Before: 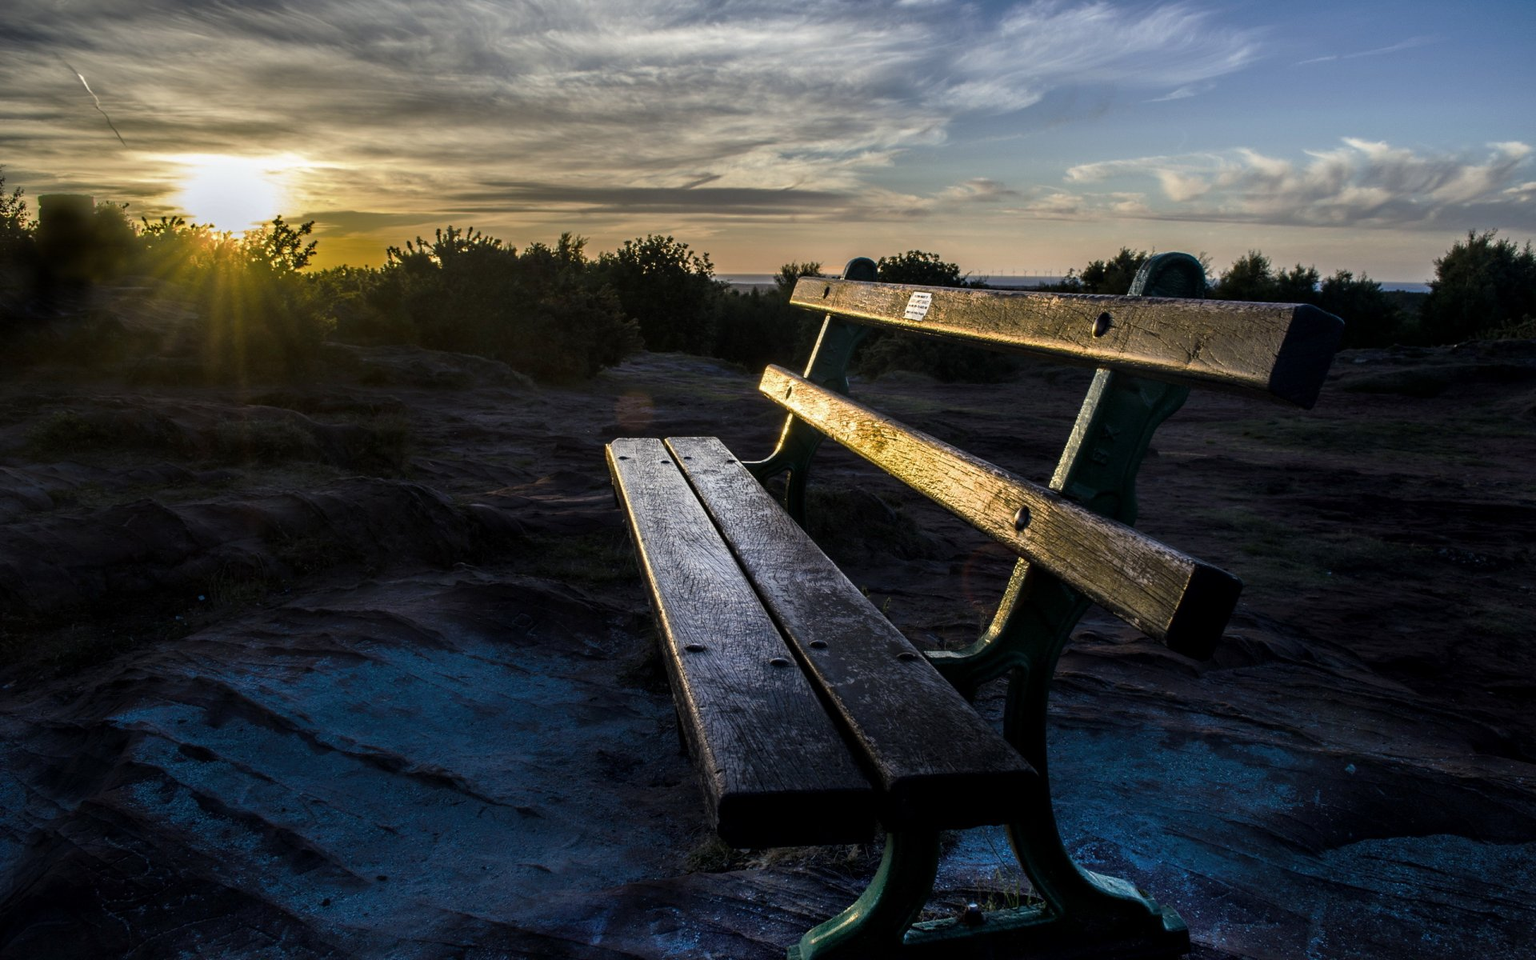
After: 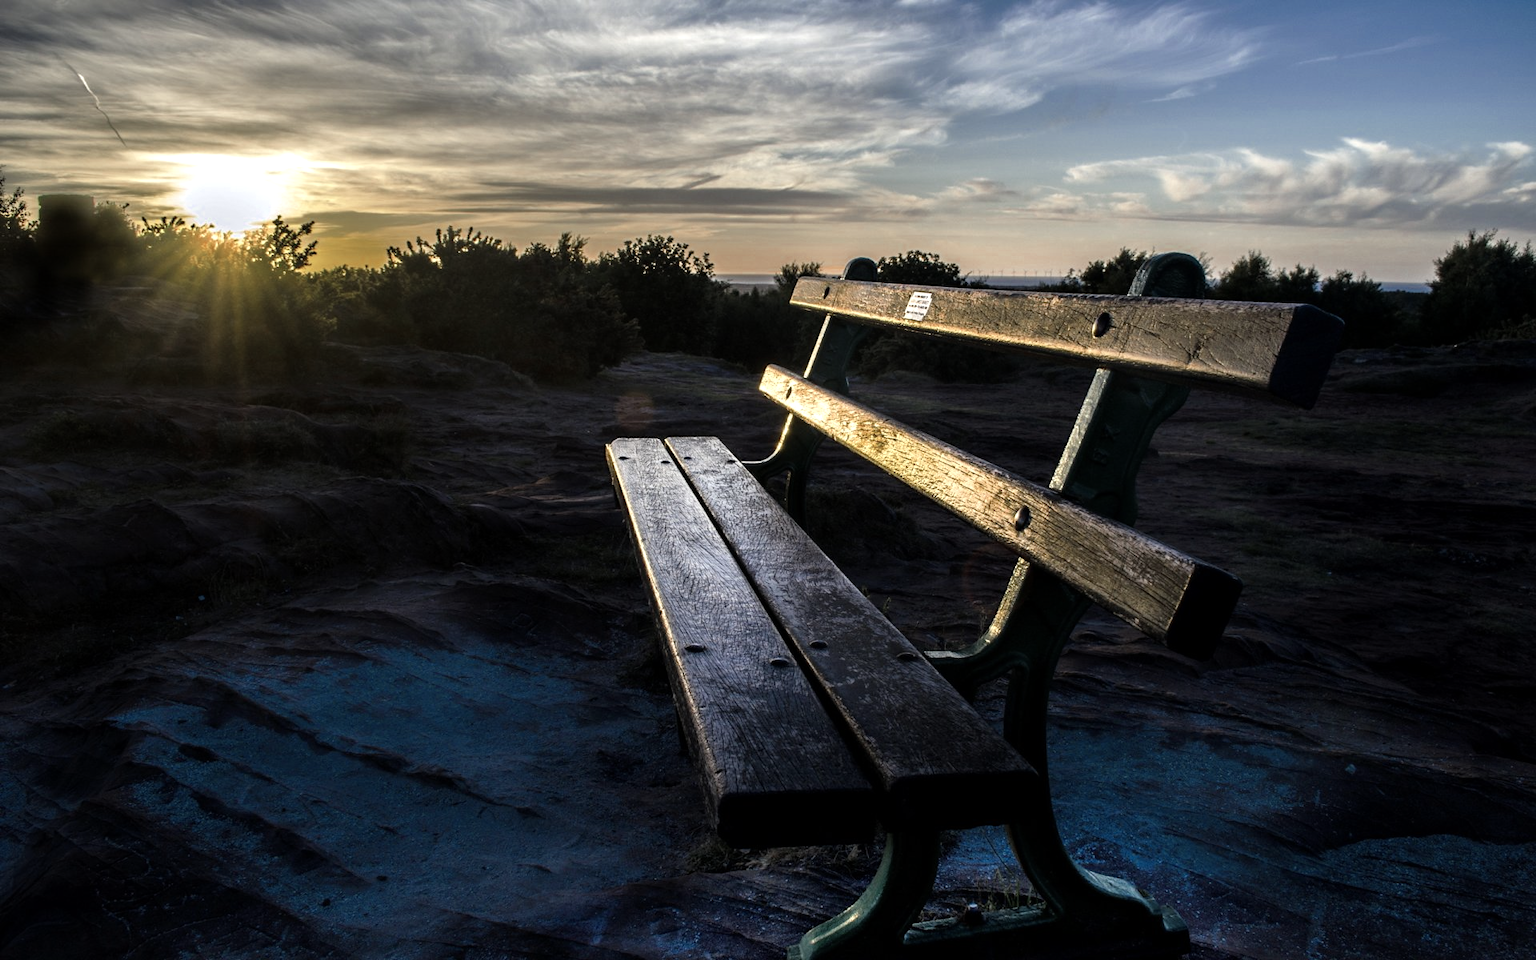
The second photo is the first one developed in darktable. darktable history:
color zones: curves: ch0 [(0, 0.5) (0.125, 0.4) (0.25, 0.5) (0.375, 0.4) (0.5, 0.4) (0.625, 0.35) (0.75, 0.35) (0.875, 0.5)]; ch1 [(0, 0.35) (0.125, 0.45) (0.25, 0.35) (0.375, 0.35) (0.5, 0.35) (0.625, 0.35) (0.75, 0.45) (0.875, 0.35)]; ch2 [(0, 0.6) (0.125, 0.5) (0.25, 0.5) (0.375, 0.6) (0.5, 0.6) (0.625, 0.5) (0.75, 0.5) (0.875, 0.5)]
tone equalizer: -8 EV -0.422 EV, -7 EV -0.415 EV, -6 EV -0.353 EV, -5 EV -0.197 EV, -3 EV 0.235 EV, -2 EV 0.347 EV, -1 EV 0.415 EV, +0 EV 0.388 EV
